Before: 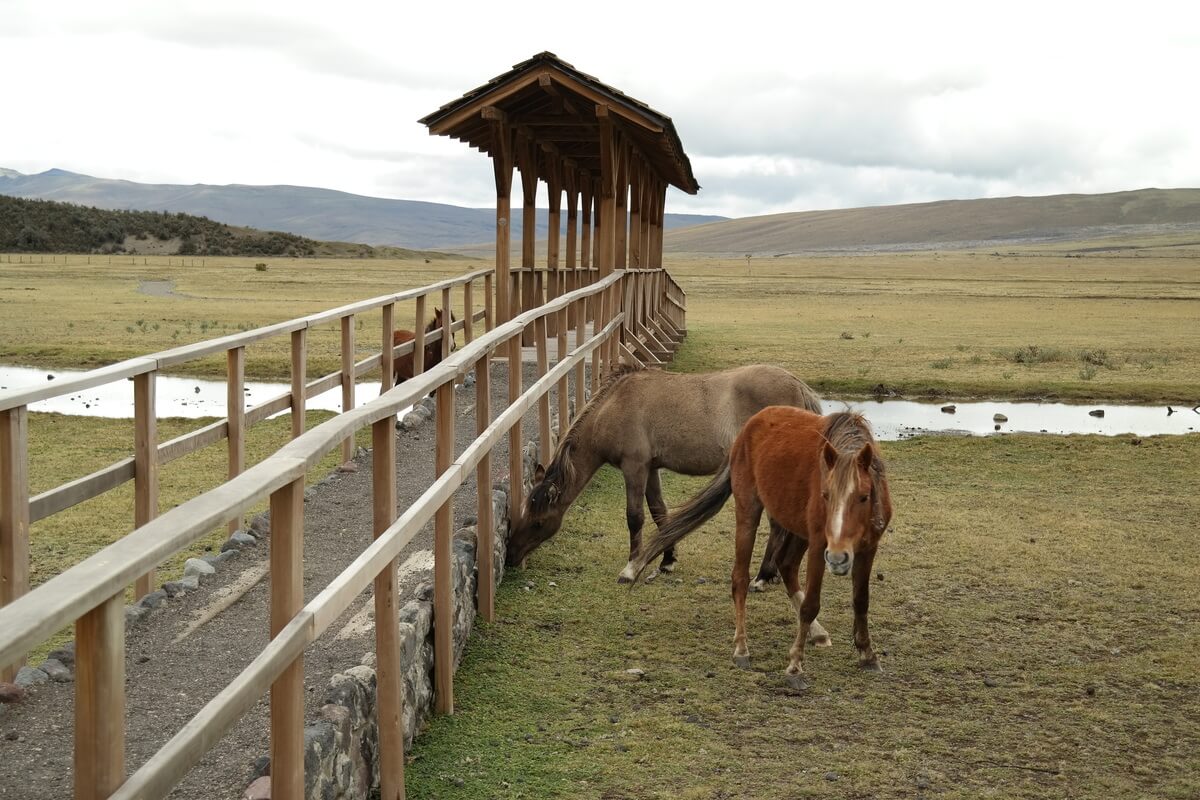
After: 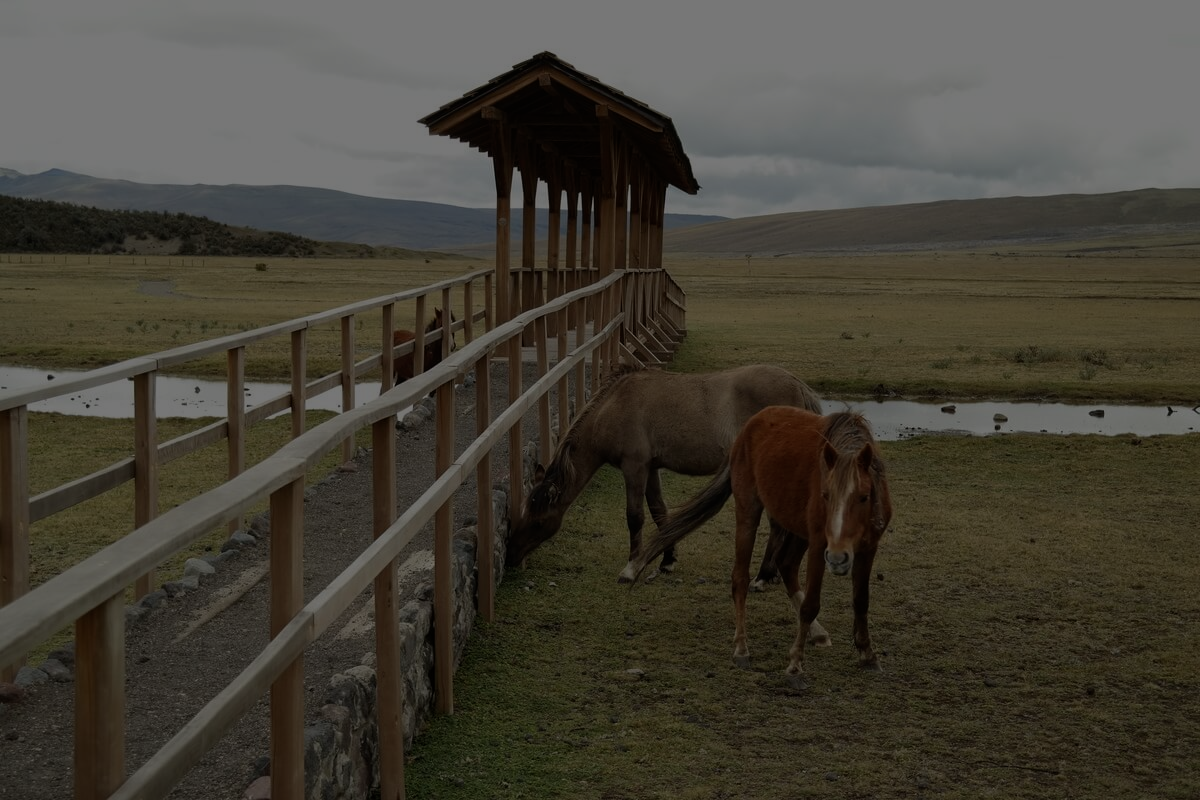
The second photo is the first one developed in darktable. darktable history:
exposure: exposure -2.446 EV
